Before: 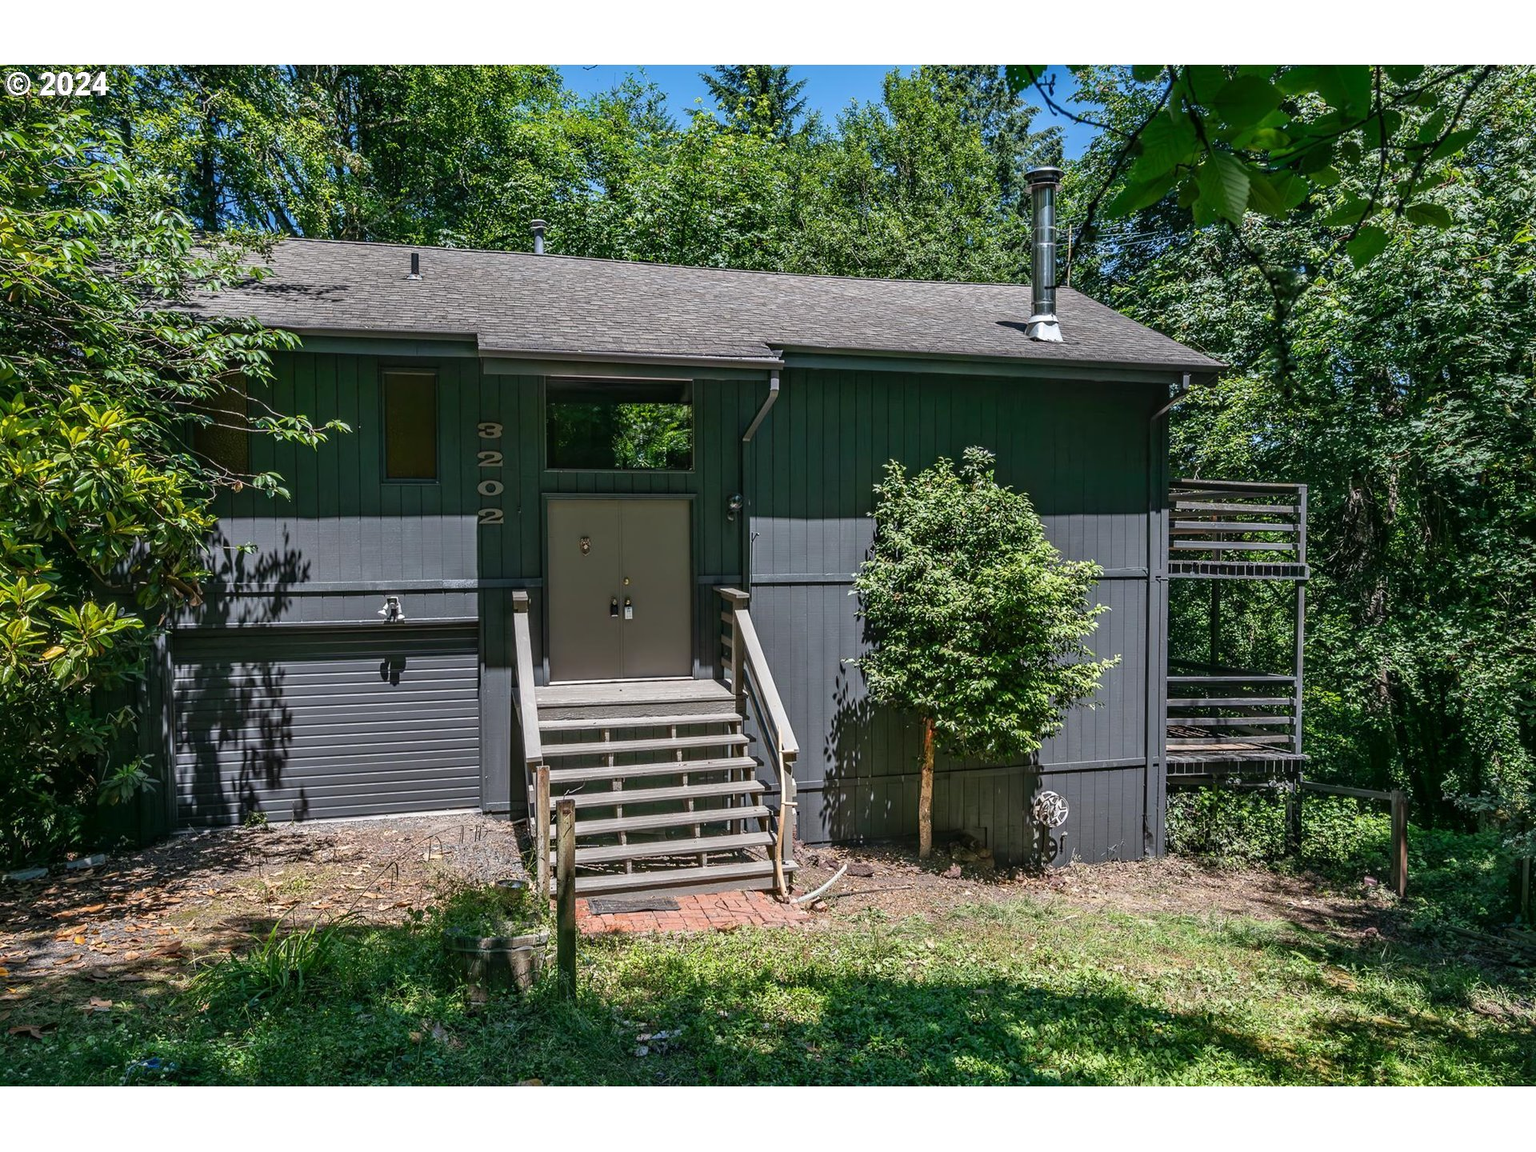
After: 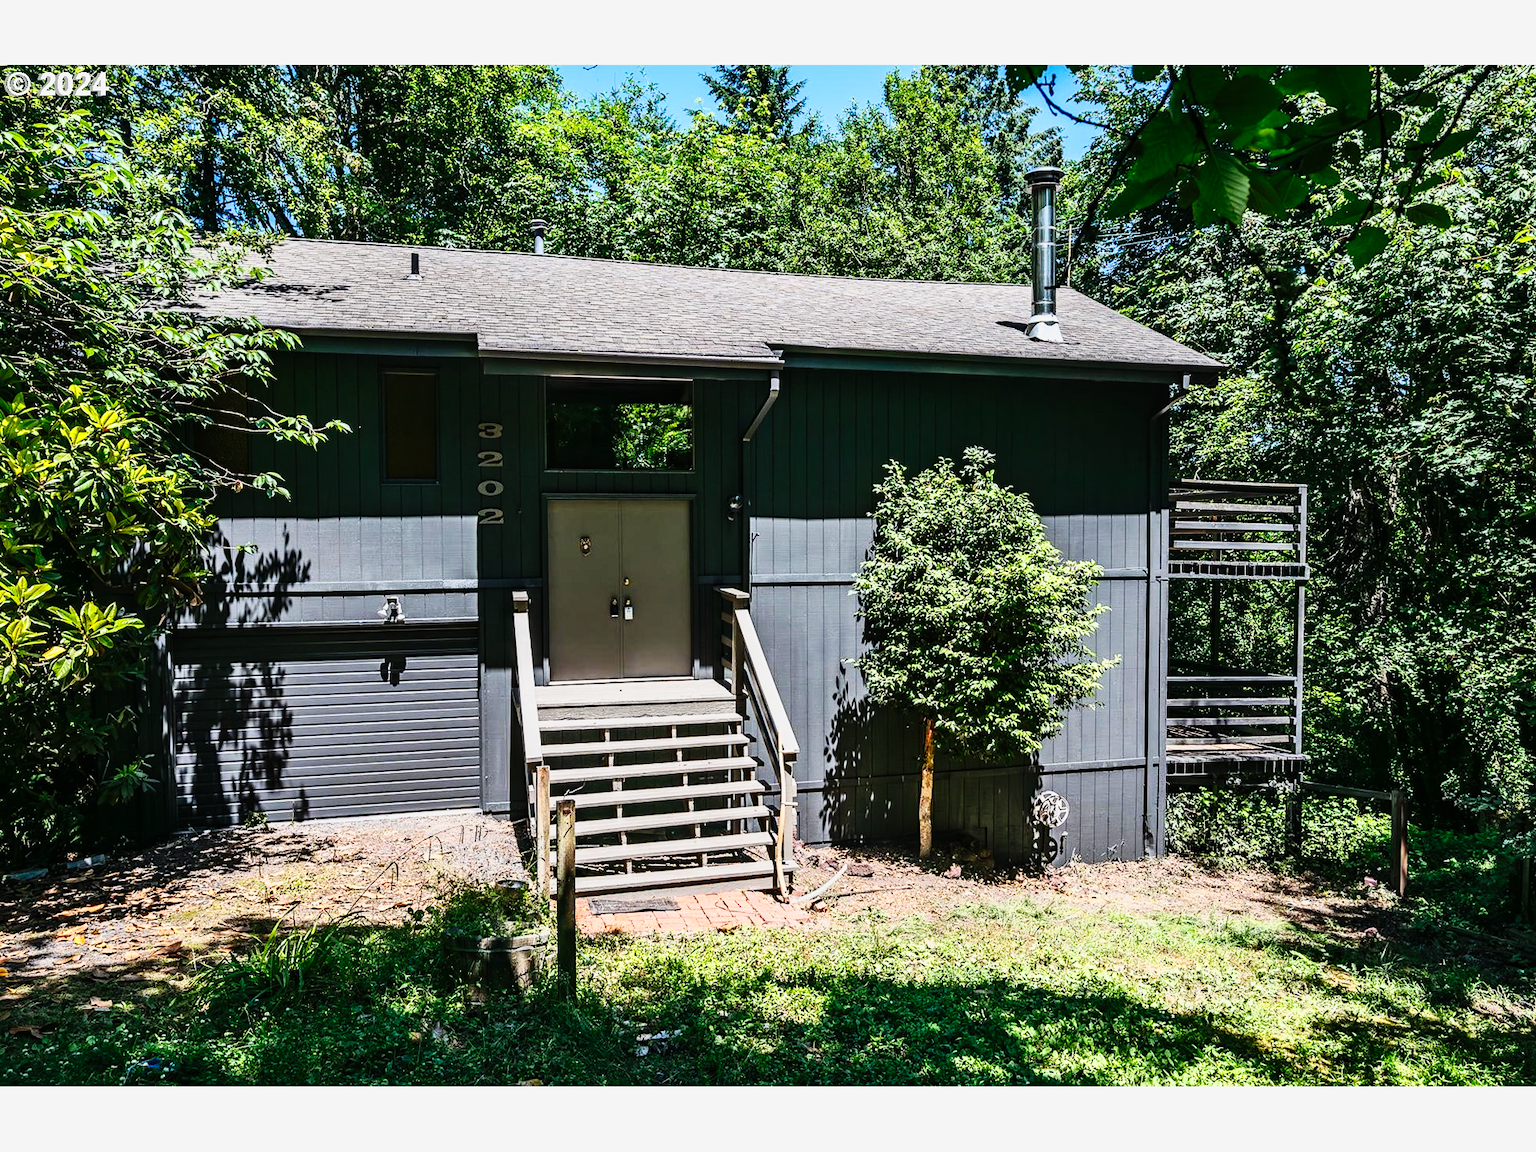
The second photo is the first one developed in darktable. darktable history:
tone curve: curves: ch0 [(0, 0.001) (0.139, 0.096) (0.311, 0.278) (0.495, 0.531) (0.718, 0.816) (0.841, 0.909) (1, 0.967)]; ch1 [(0, 0) (0.272, 0.249) (0.388, 0.385) (0.469, 0.456) (0.495, 0.497) (0.538, 0.554) (0.578, 0.605) (0.707, 0.778) (1, 1)]; ch2 [(0, 0) (0.125, 0.089) (0.353, 0.329) (0.443, 0.408) (0.502, 0.499) (0.557, 0.542) (0.608, 0.635) (1, 1)]
base curve: curves: ch0 [(0, 0) (0.036, 0.025) (0.121, 0.166) (0.206, 0.329) (0.605, 0.79) (1, 1)], preserve colors none
